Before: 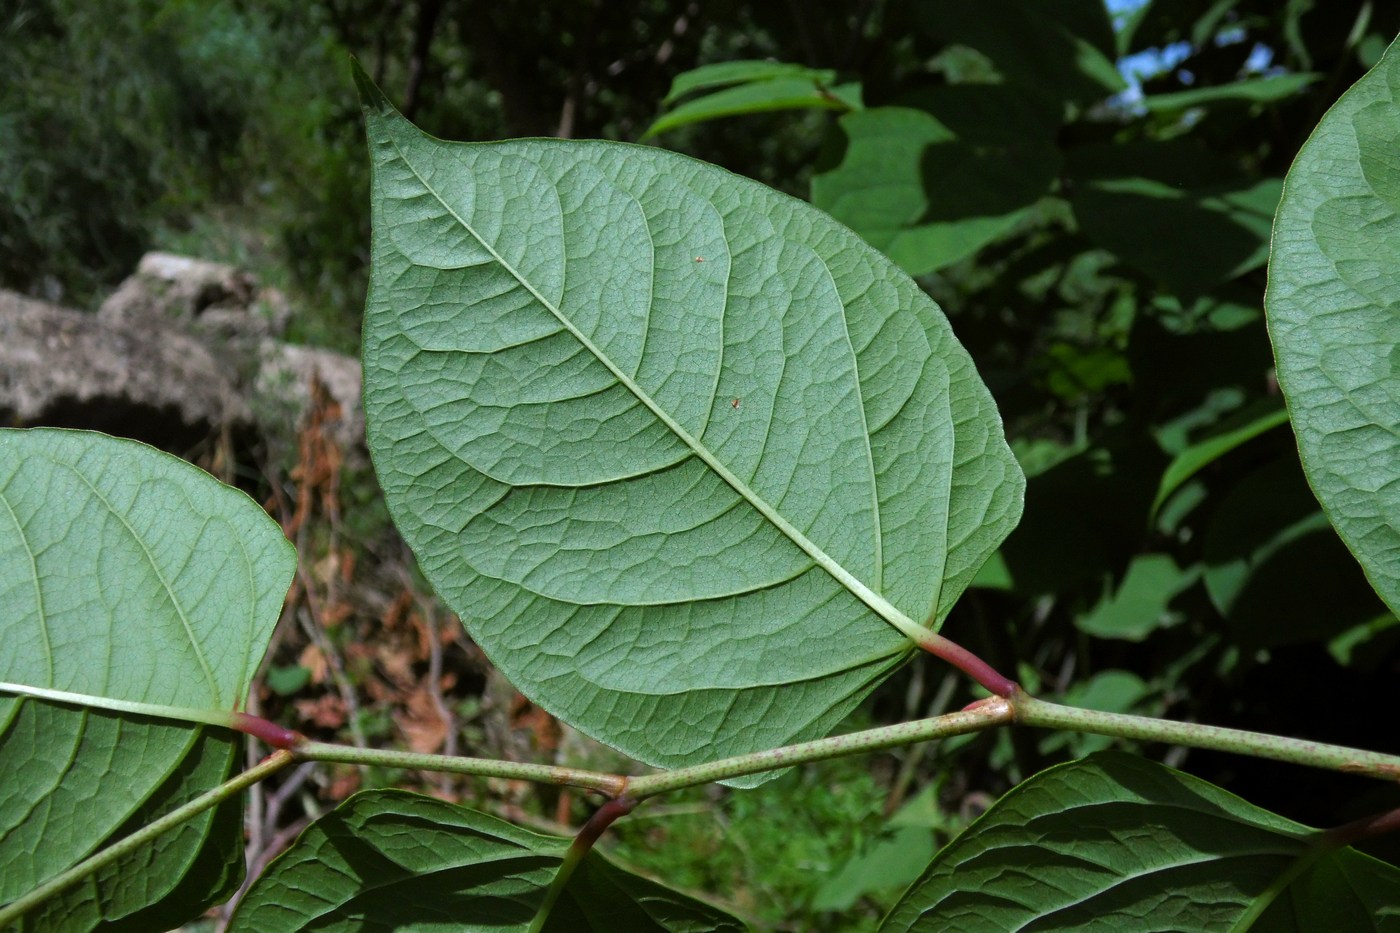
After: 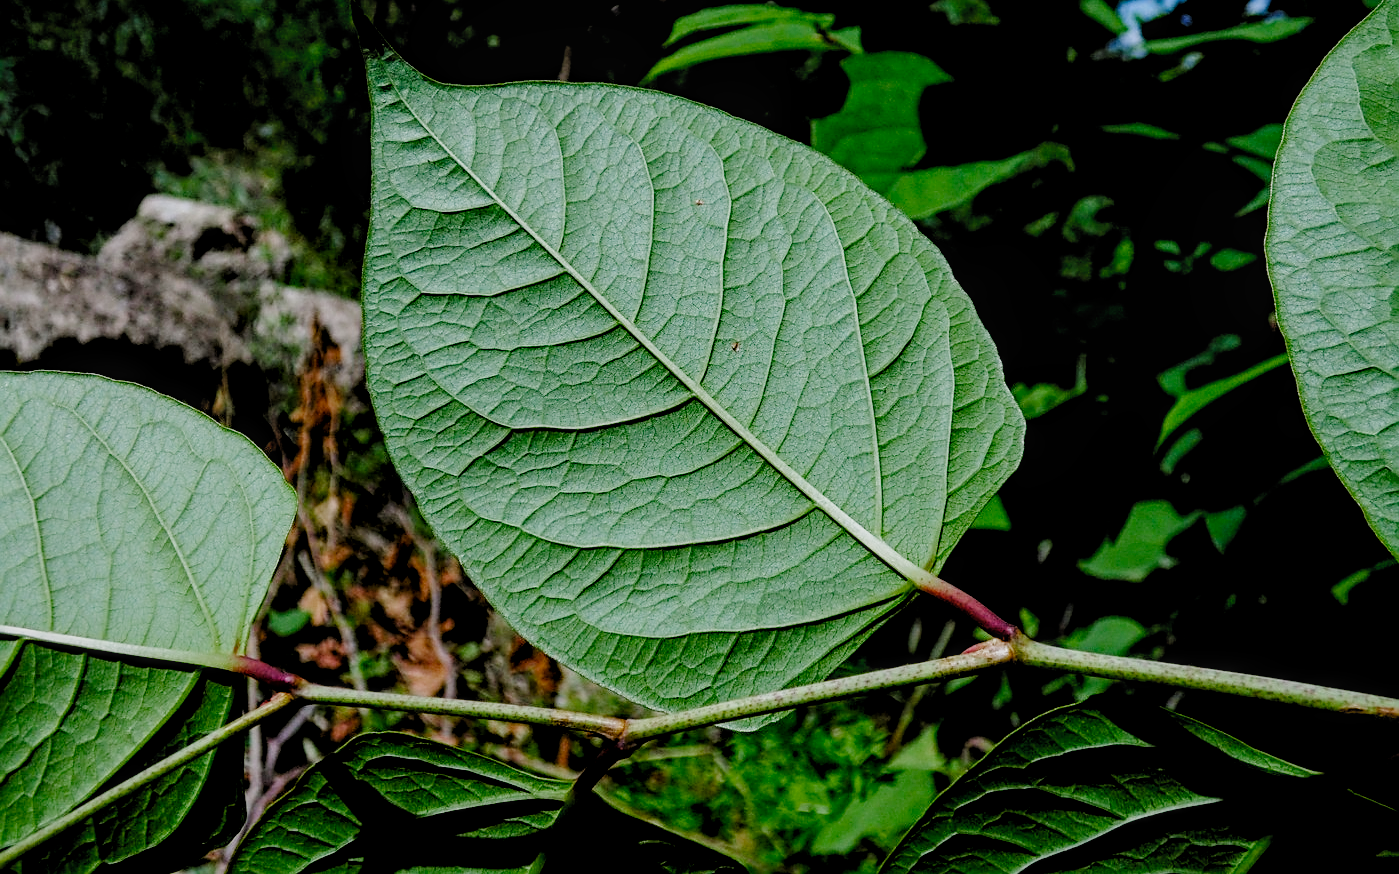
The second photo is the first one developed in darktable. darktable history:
sharpen: on, module defaults
filmic rgb: black relative exposure -2.85 EV, white relative exposure 4.56 EV, hardness 1.77, contrast 1.25, preserve chrominance no, color science v5 (2021)
crop and rotate: top 6.25%
local contrast: on, module defaults
